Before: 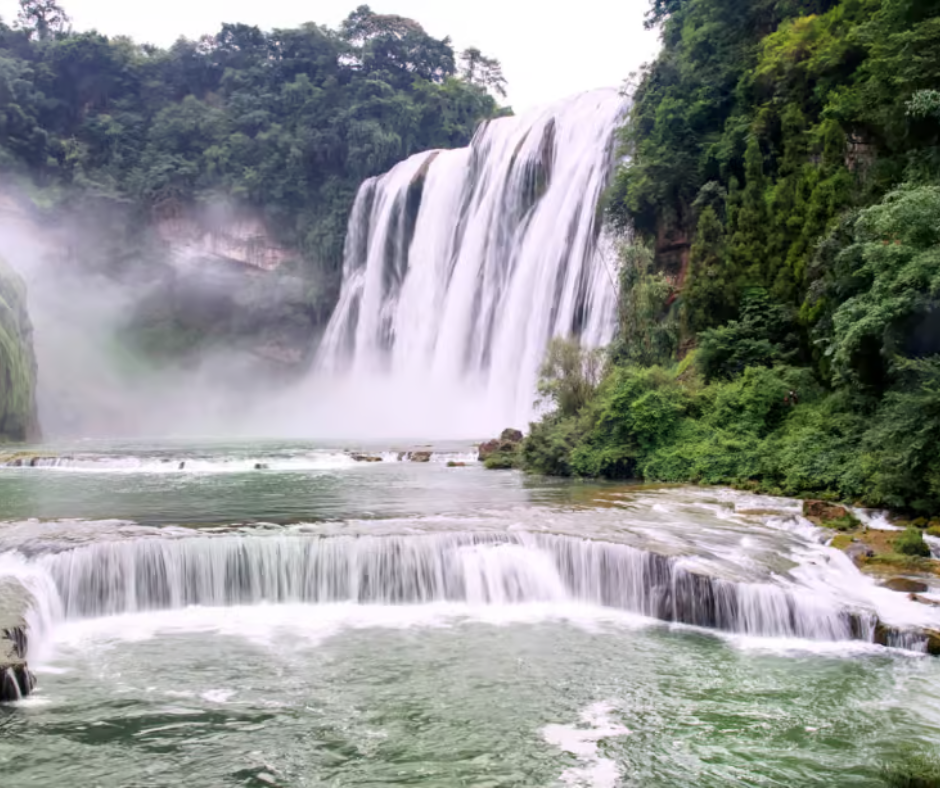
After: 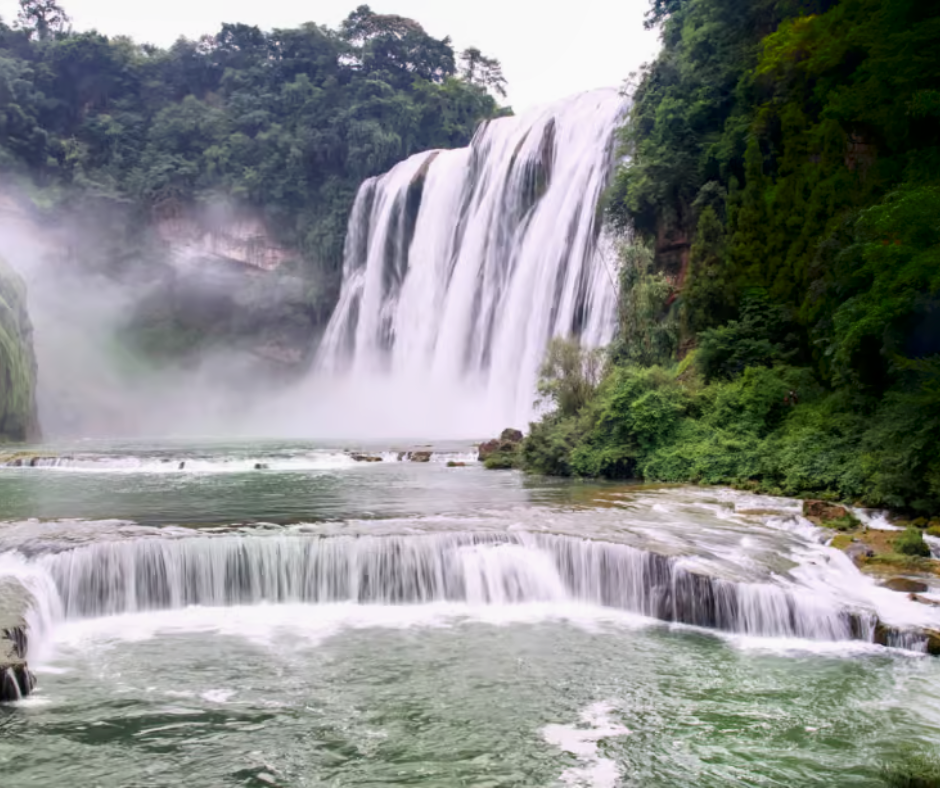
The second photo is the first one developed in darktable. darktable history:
shadows and highlights: shadows -88.03, highlights -35.45, shadows color adjustment 99.15%, highlights color adjustment 0%, soften with gaussian
exposure: exposure -0.064 EV, compensate highlight preservation false
